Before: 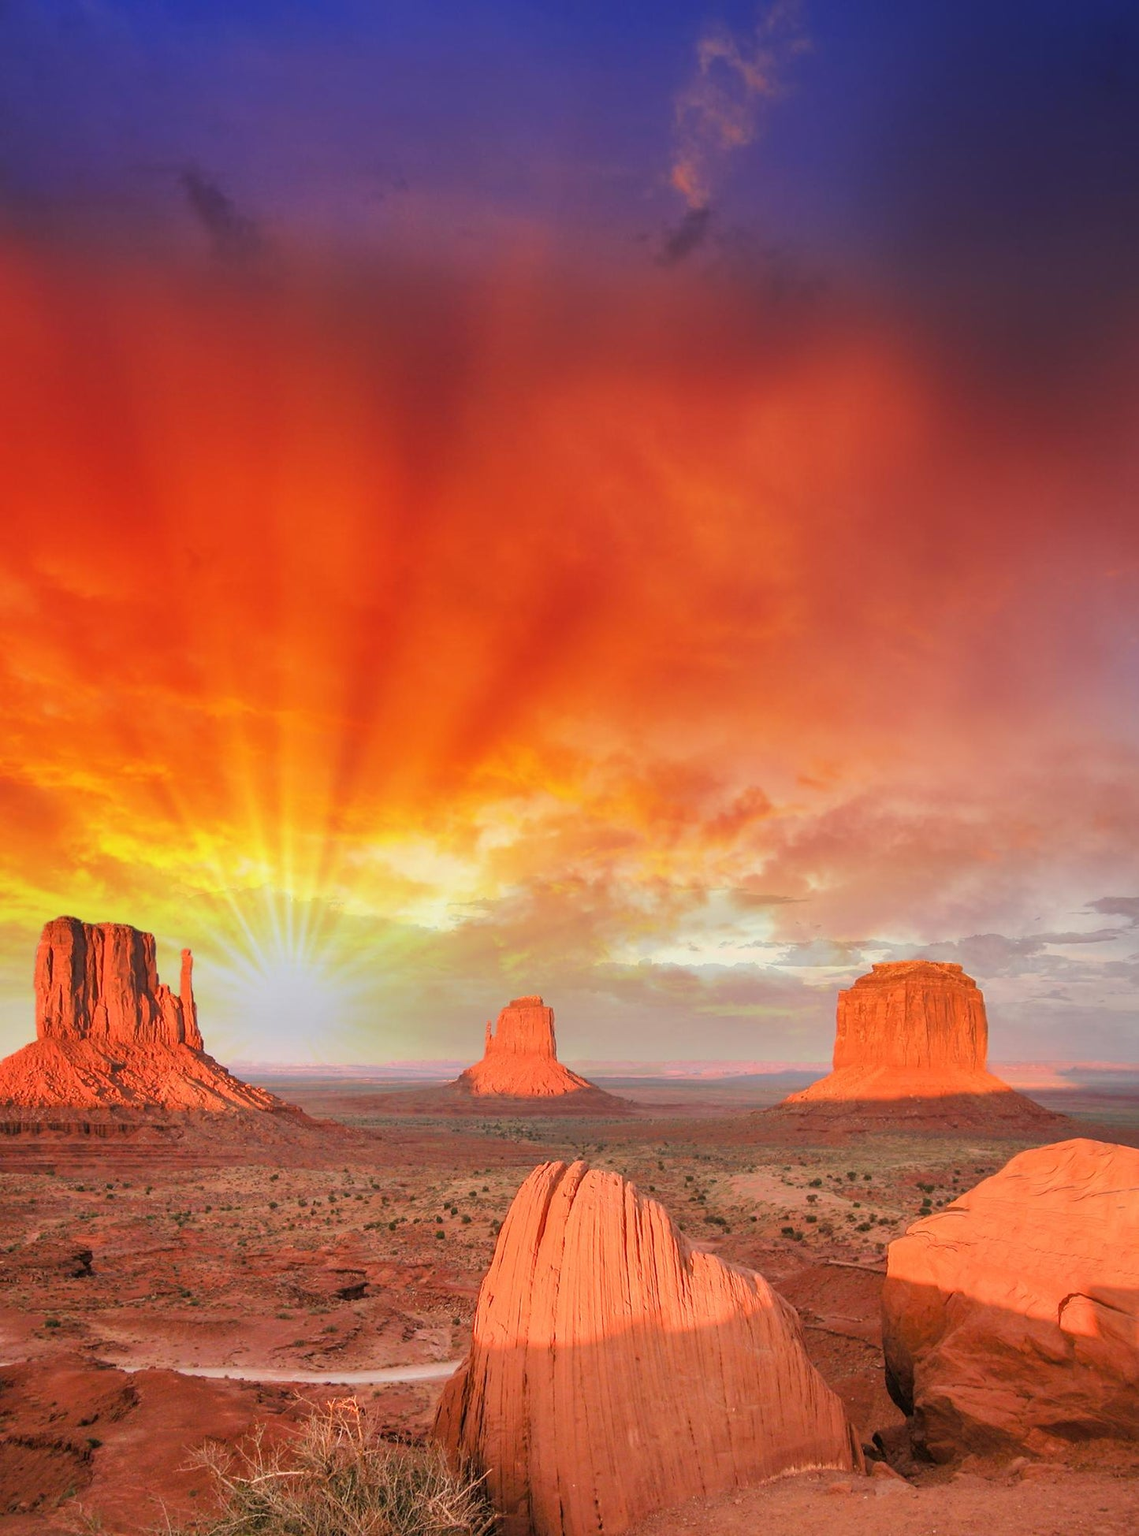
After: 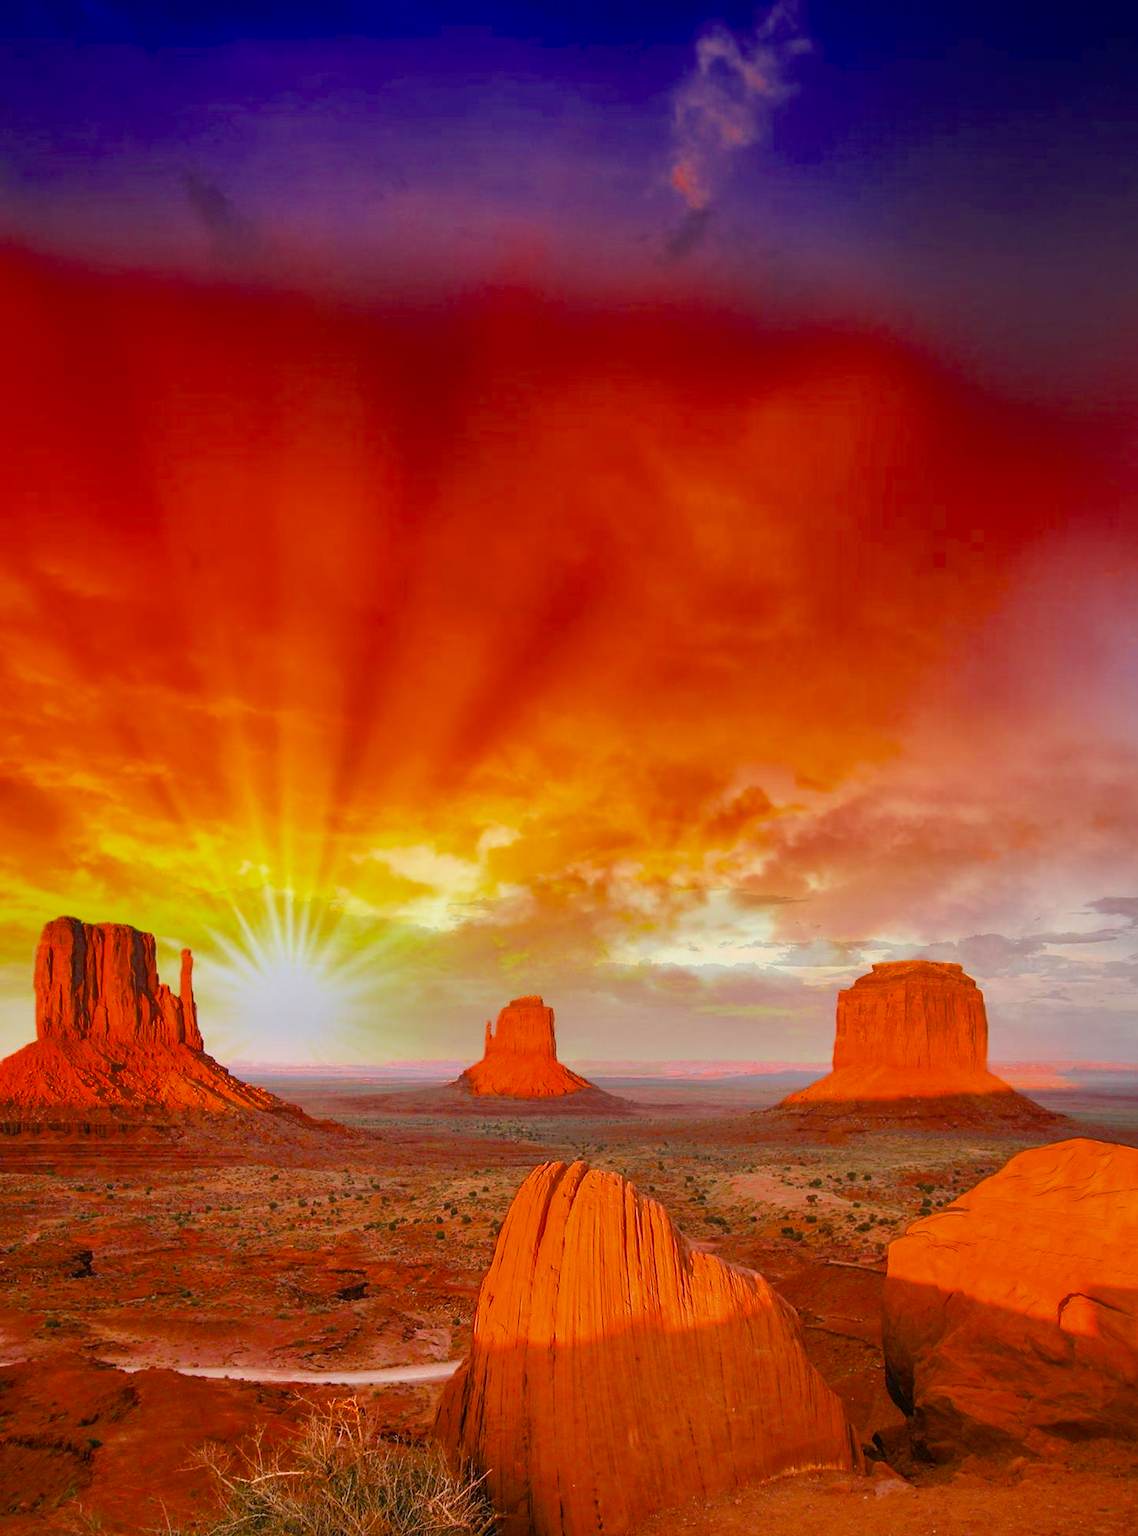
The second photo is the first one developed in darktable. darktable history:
color balance rgb: linear chroma grading › global chroma 8.563%, perceptual saturation grading › global saturation 17.828%, global vibrance 6.885%, saturation formula JzAzBz (2021)
